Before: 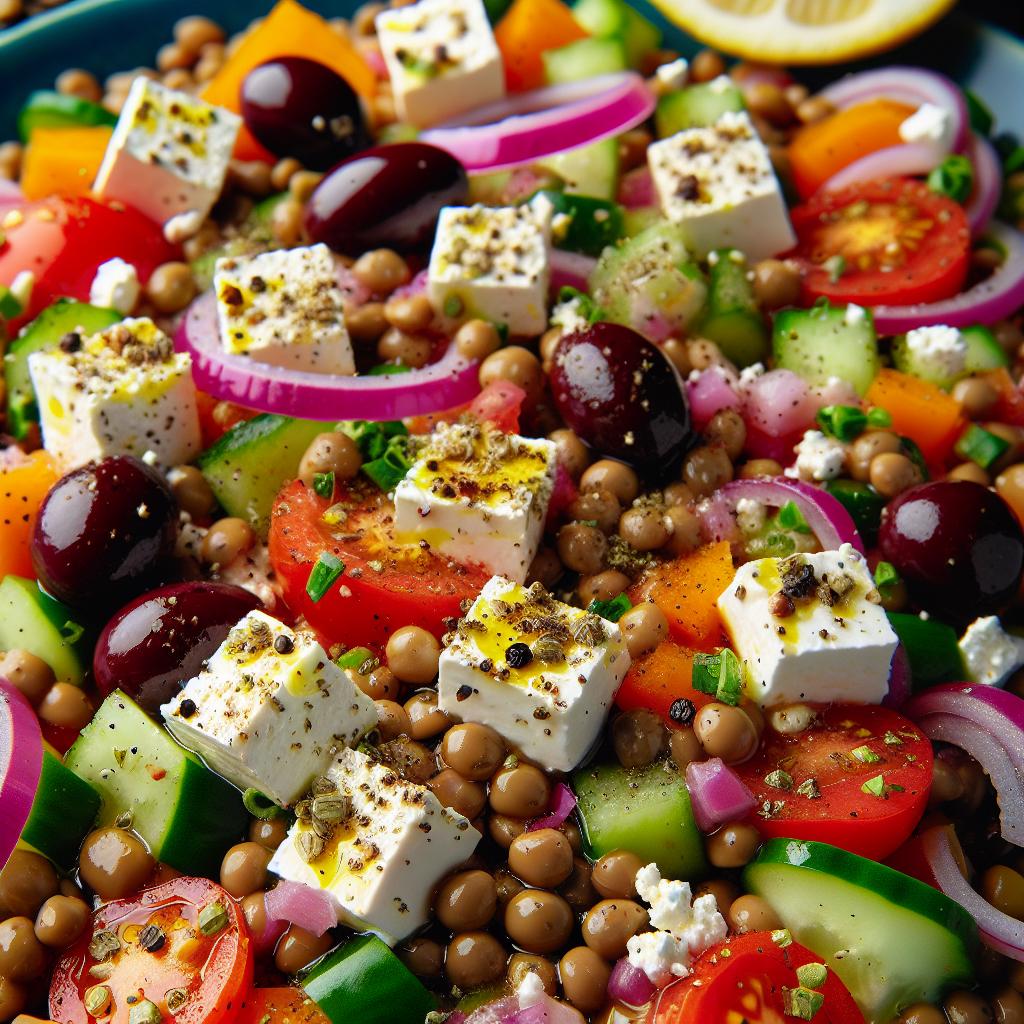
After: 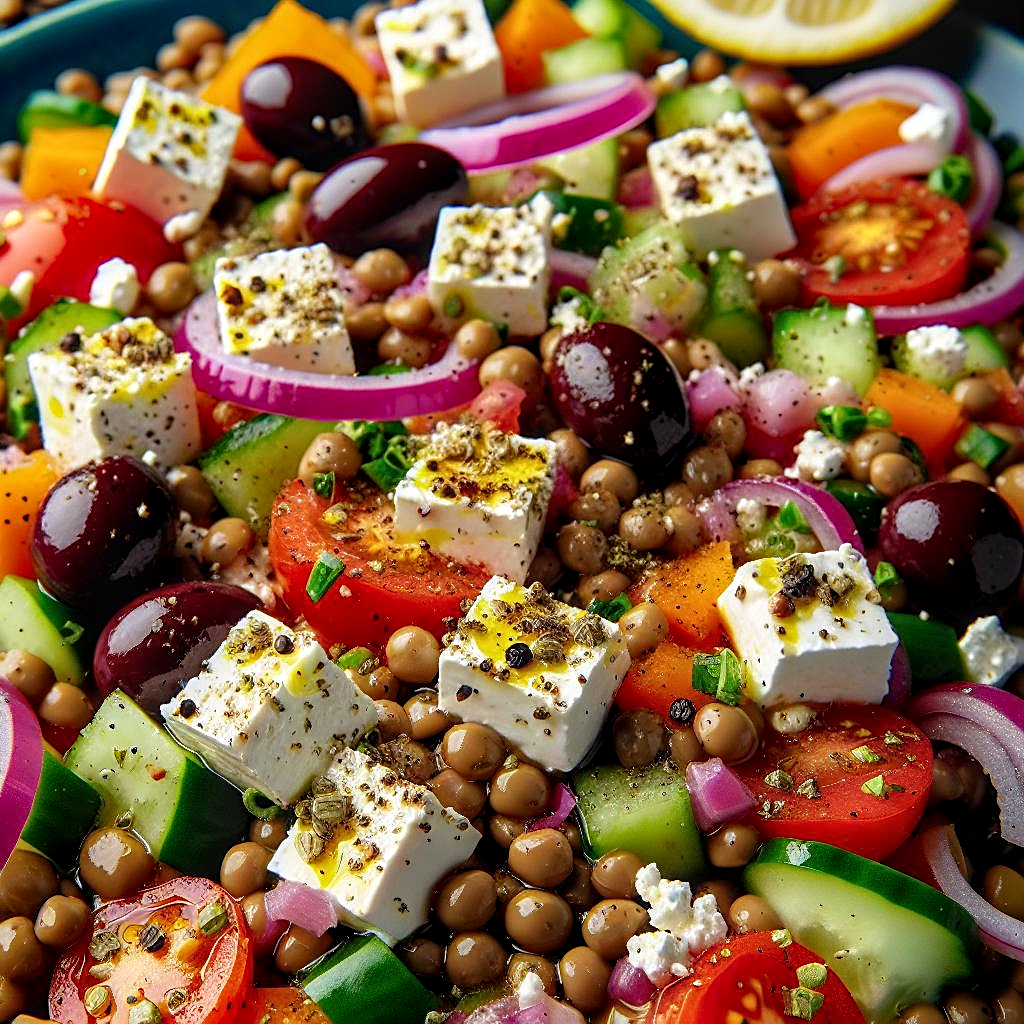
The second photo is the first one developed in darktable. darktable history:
local contrast: detail 130%
exposure: compensate highlight preservation false
sharpen: on, module defaults
